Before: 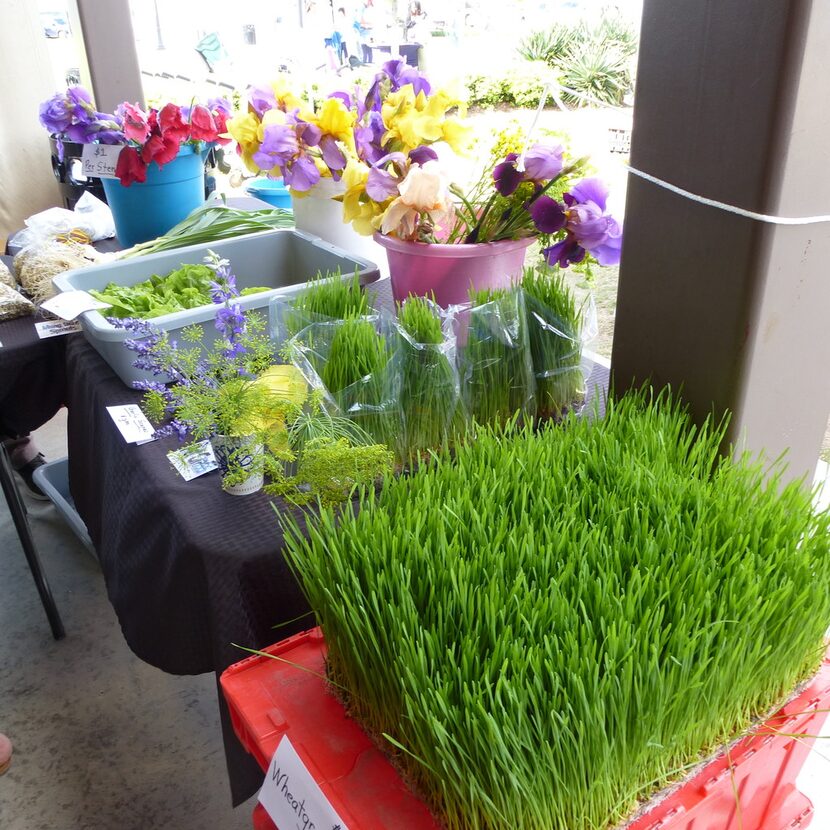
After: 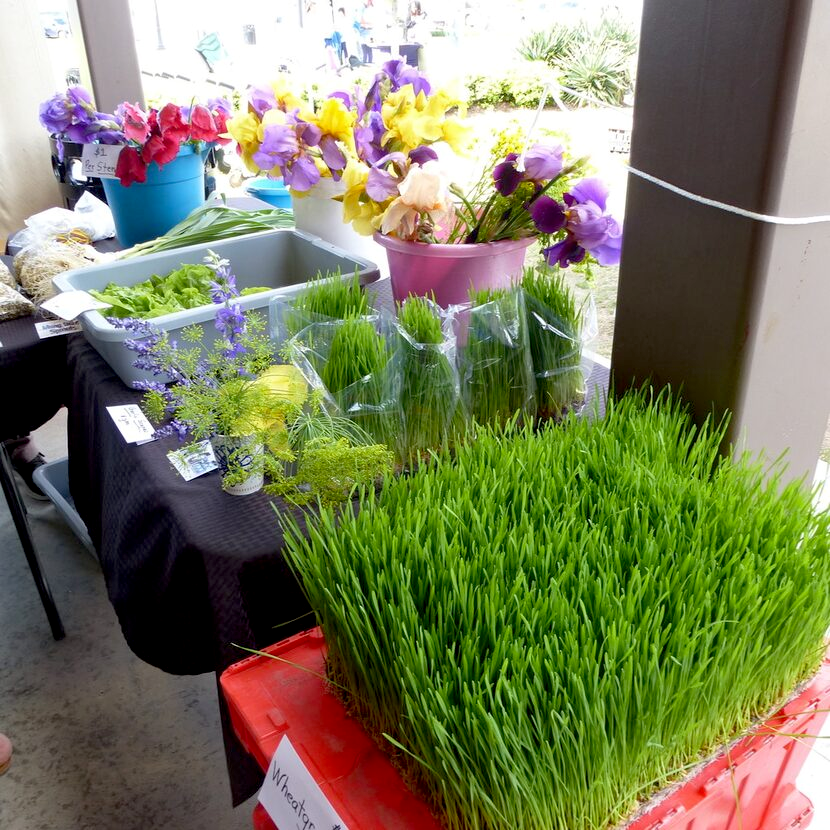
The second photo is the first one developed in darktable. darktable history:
exposure: black level correction 0.01, exposure 0.011 EV, compensate highlight preservation false
